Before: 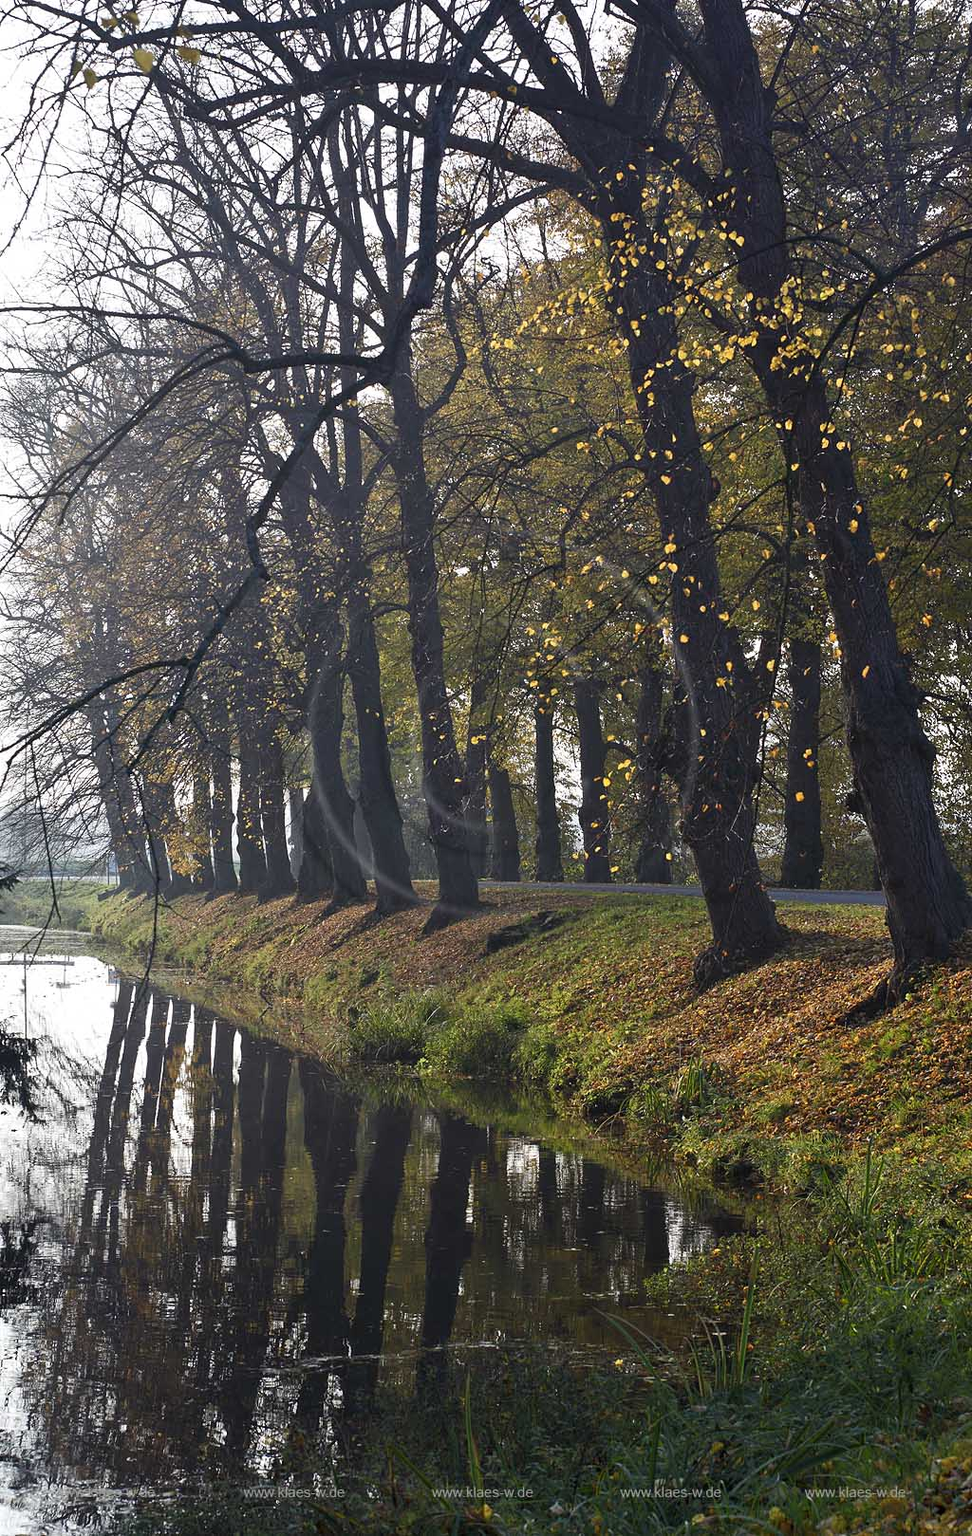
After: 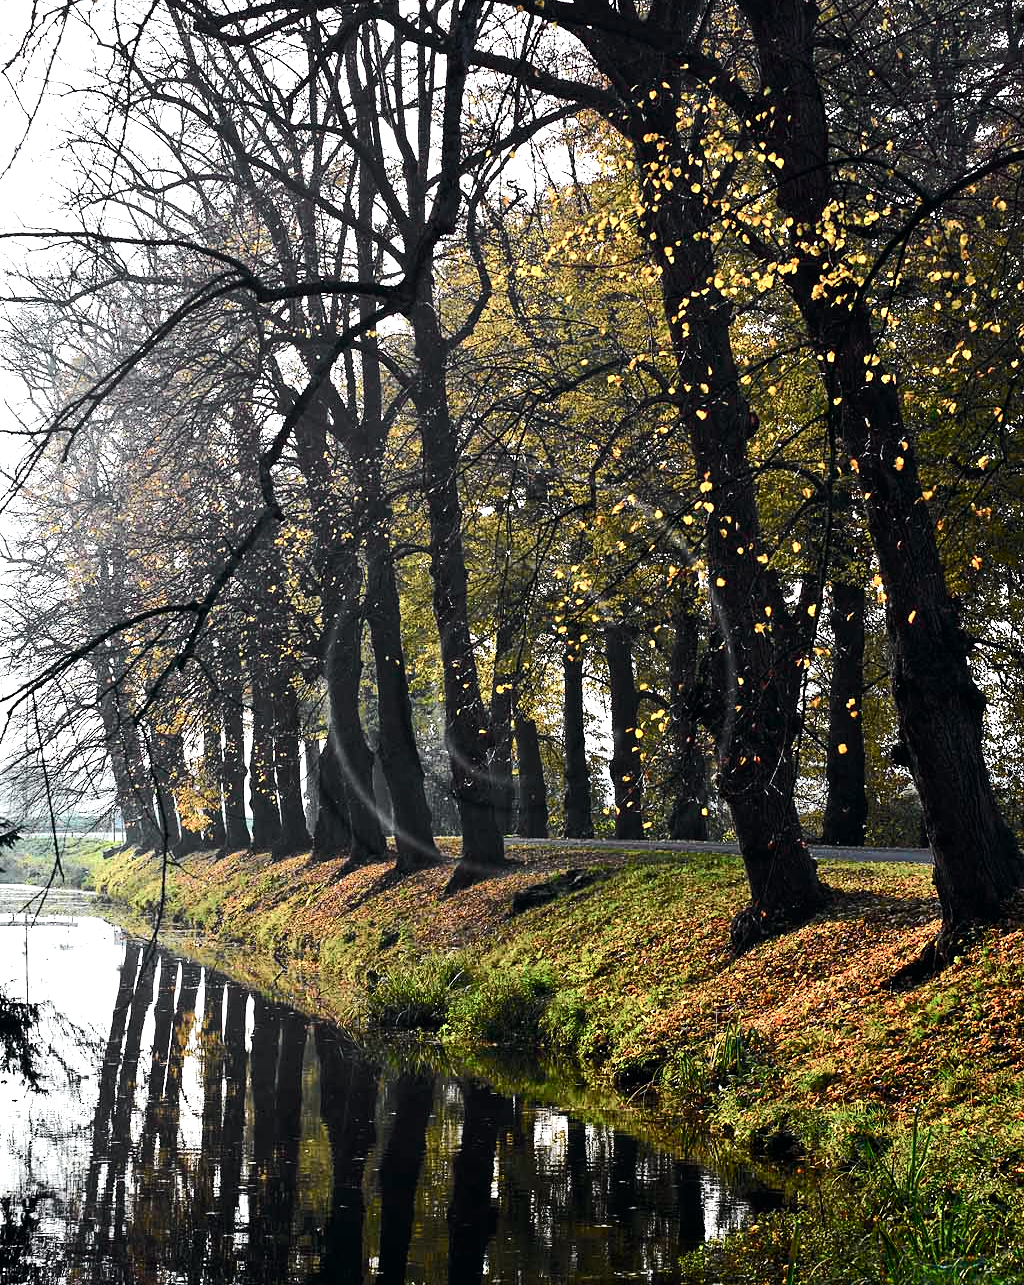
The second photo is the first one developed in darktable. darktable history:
crop and rotate: top 5.667%, bottom 14.937%
tone curve: curves: ch0 [(0, 0) (0.037, 0.011) (0.131, 0.108) (0.279, 0.279) (0.476, 0.554) (0.617, 0.693) (0.704, 0.77) (0.813, 0.852) (0.916, 0.924) (1, 0.993)]; ch1 [(0, 0) (0.318, 0.278) (0.444, 0.427) (0.493, 0.492) (0.508, 0.502) (0.534, 0.531) (0.562, 0.571) (0.626, 0.667) (0.746, 0.764) (1, 1)]; ch2 [(0, 0) (0.316, 0.292) (0.381, 0.37) (0.423, 0.448) (0.476, 0.492) (0.502, 0.498) (0.522, 0.518) (0.533, 0.532) (0.586, 0.631) (0.634, 0.663) (0.7, 0.7) (0.861, 0.808) (1, 0.951)], color space Lab, independent channels, preserve colors none
tone equalizer: -8 EV -1.08 EV, -7 EV -1.01 EV, -6 EV -0.867 EV, -5 EV -0.578 EV, -3 EV 0.578 EV, -2 EV 0.867 EV, -1 EV 1.01 EV, +0 EV 1.08 EV, edges refinement/feathering 500, mask exposure compensation -1.57 EV, preserve details no
